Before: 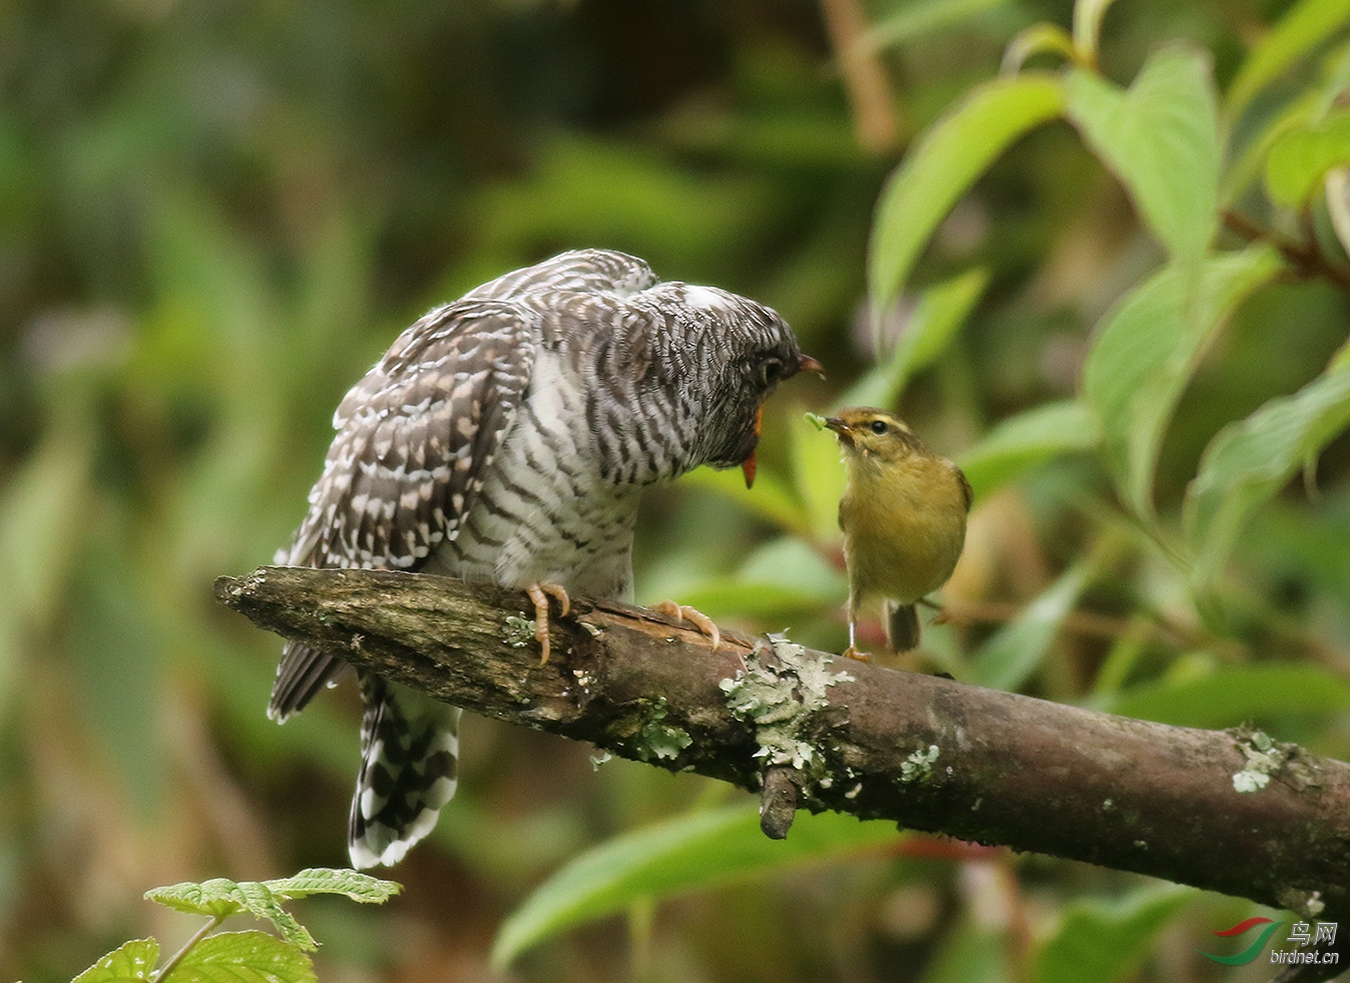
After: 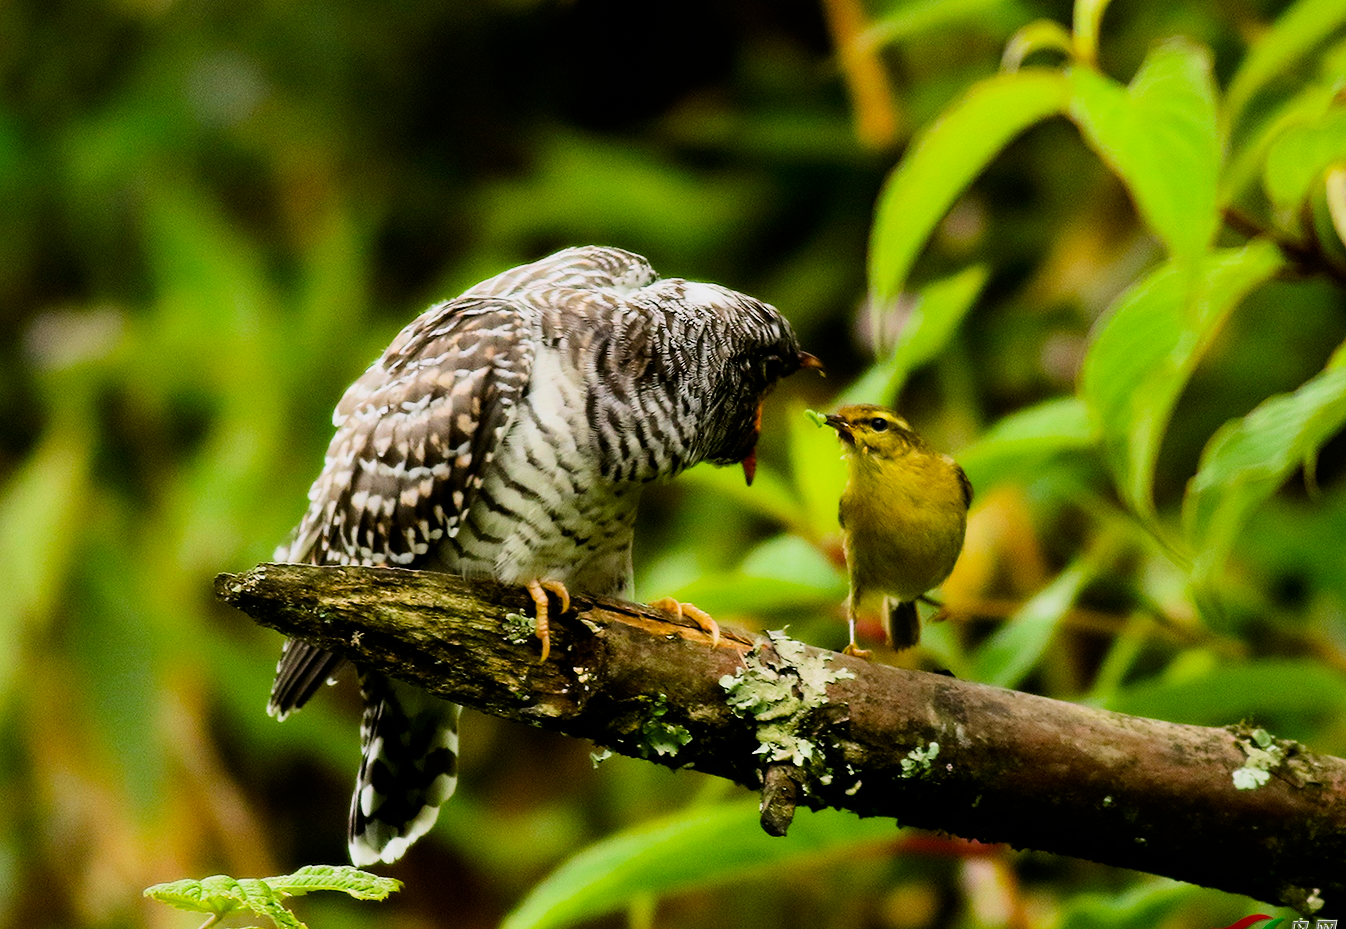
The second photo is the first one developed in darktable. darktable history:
contrast brightness saturation: contrast 0.168, saturation 0.332
crop: top 0.387%, right 0.256%, bottom 5.094%
color correction: highlights a* 0.053, highlights b* -0.438
filmic rgb: black relative exposure -5.05 EV, white relative exposure 3.98 EV, threshold 5.94 EV, hardness 2.9, contrast 1.4, highlights saturation mix -31.4%, enable highlight reconstruction true
color balance rgb: perceptual saturation grading › global saturation 31.128%, global vibrance 20%
